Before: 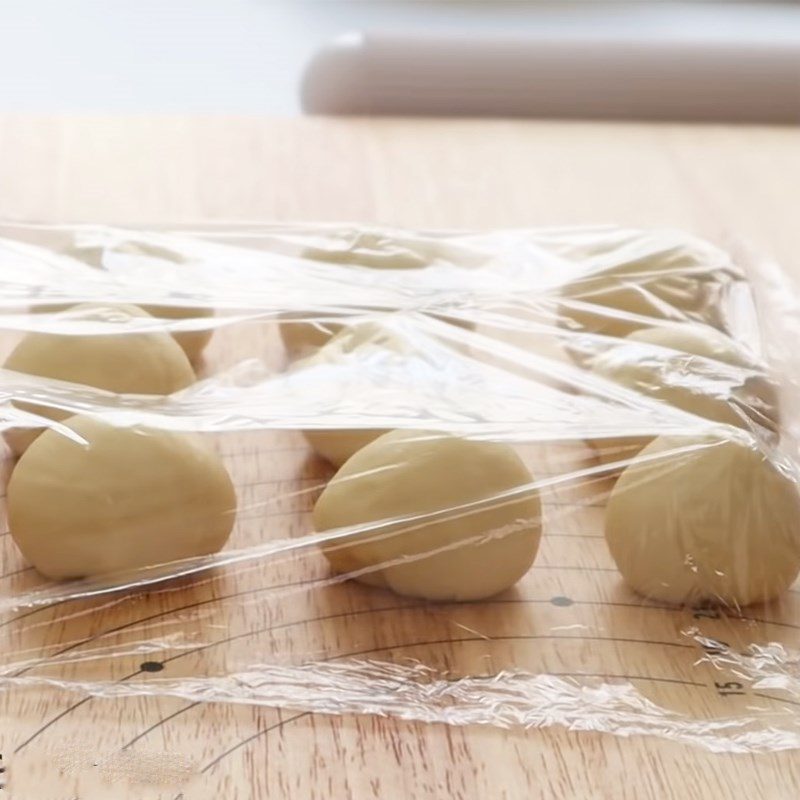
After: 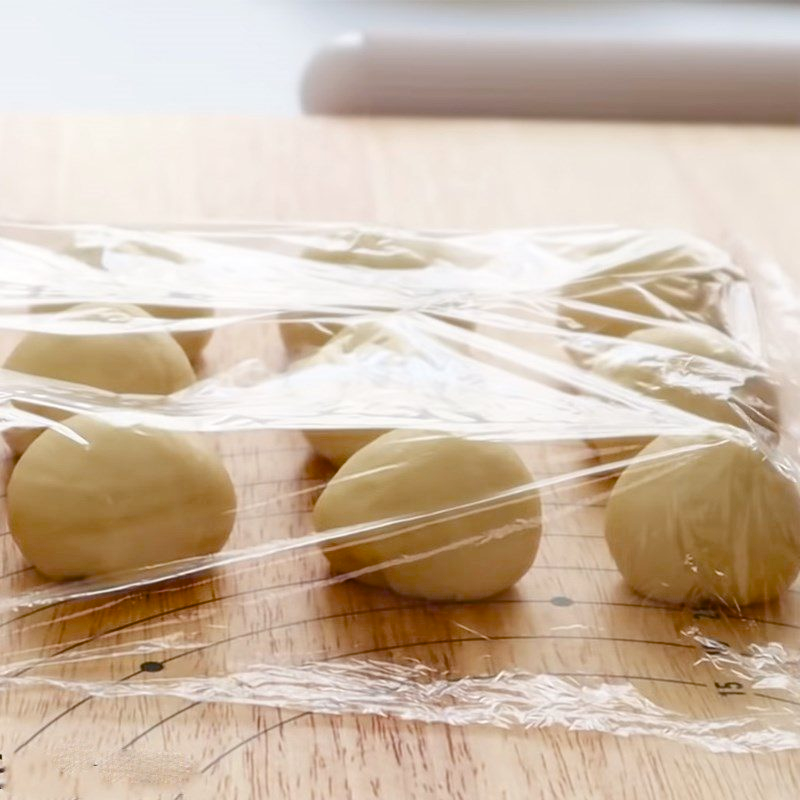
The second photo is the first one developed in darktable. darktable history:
color balance rgb: shadows lift › chroma 4.175%, shadows lift › hue 253.8°, perceptual saturation grading › global saturation 20%, perceptual saturation grading › highlights -25.228%, perceptual saturation grading › shadows 25.203%, global vibrance 16.282%, saturation formula JzAzBz (2021)
